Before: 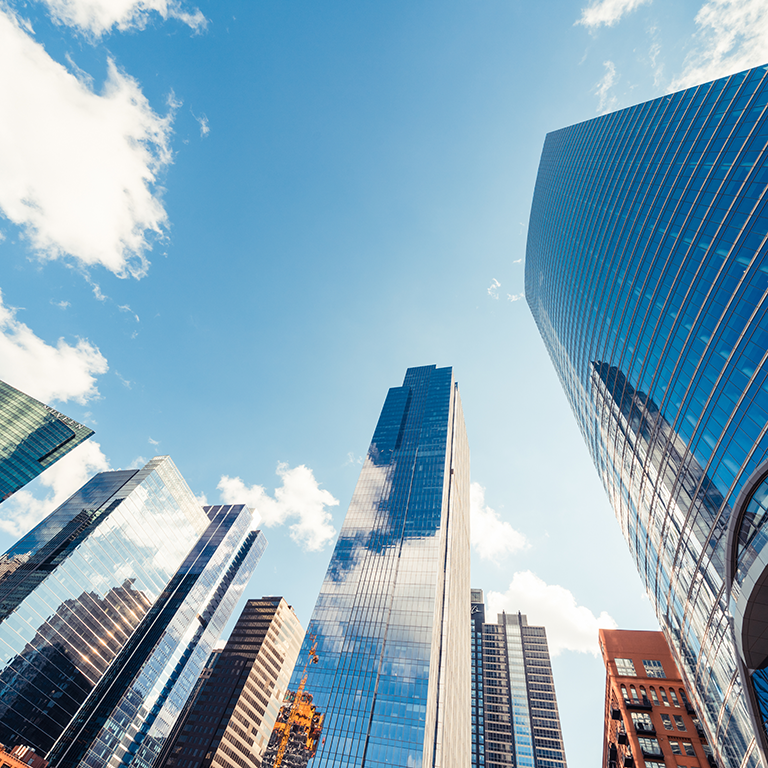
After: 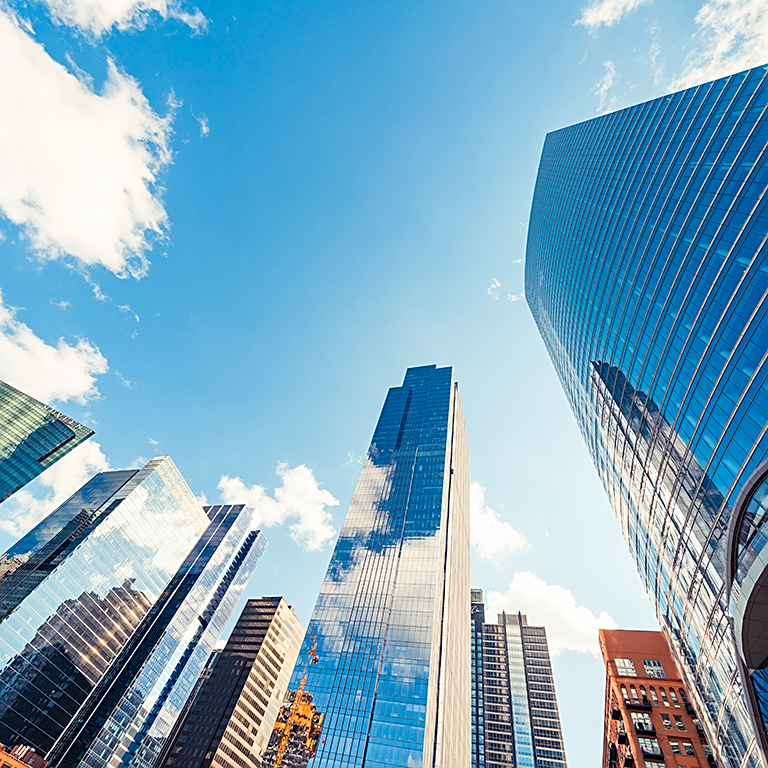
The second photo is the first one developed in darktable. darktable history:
shadows and highlights: shadows 3.83, highlights -17.89, soften with gaussian
sharpen: on, module defaults
haze removal: adaptive false
contrast brightness saturation: contrast 0.029, brightness 0.068, saturation 0.13
